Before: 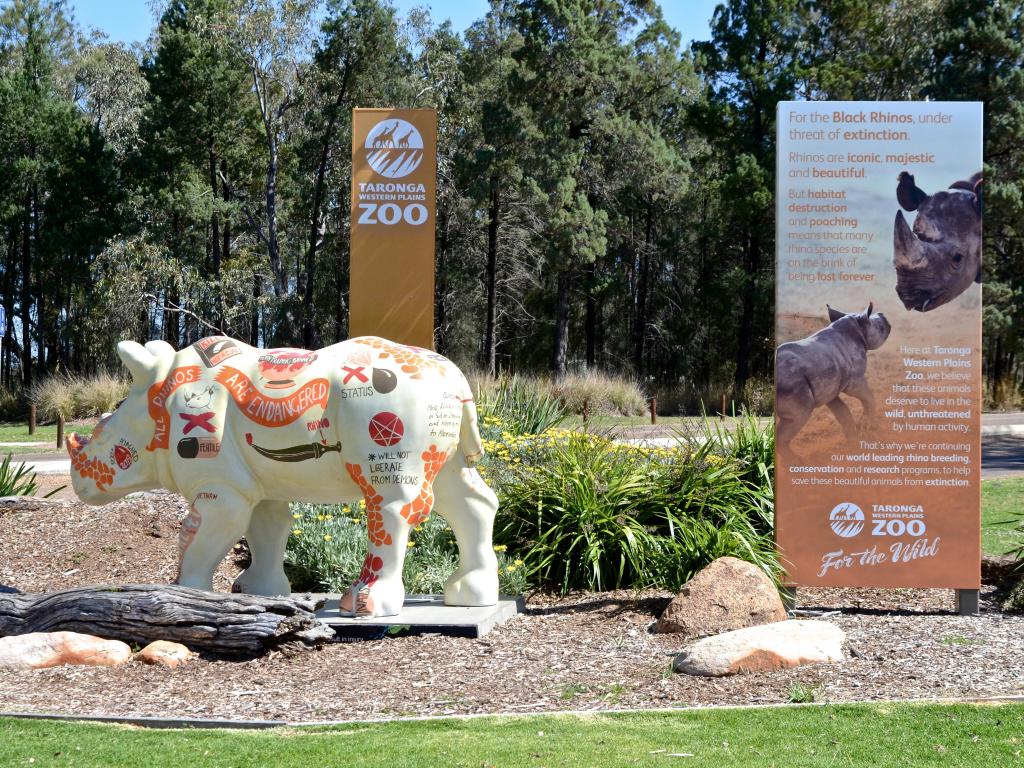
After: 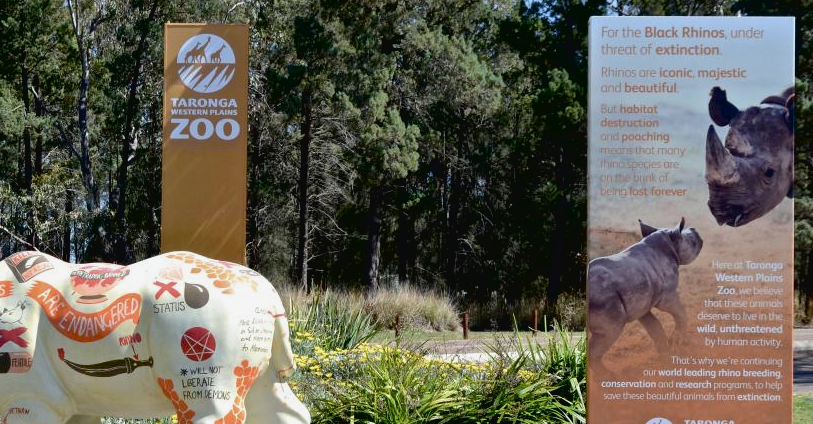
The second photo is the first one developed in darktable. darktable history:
contrast brightness saturation: contrast -0.071, brightness -0.035, saturation -0.106
exposure: black level correction 0.009, exposure 0.015 EV, compensate exposure bias true, compensate highlight preservation false
crop: left 18.417%, top 11.11%, right 2.111%, bottom 33.609%
